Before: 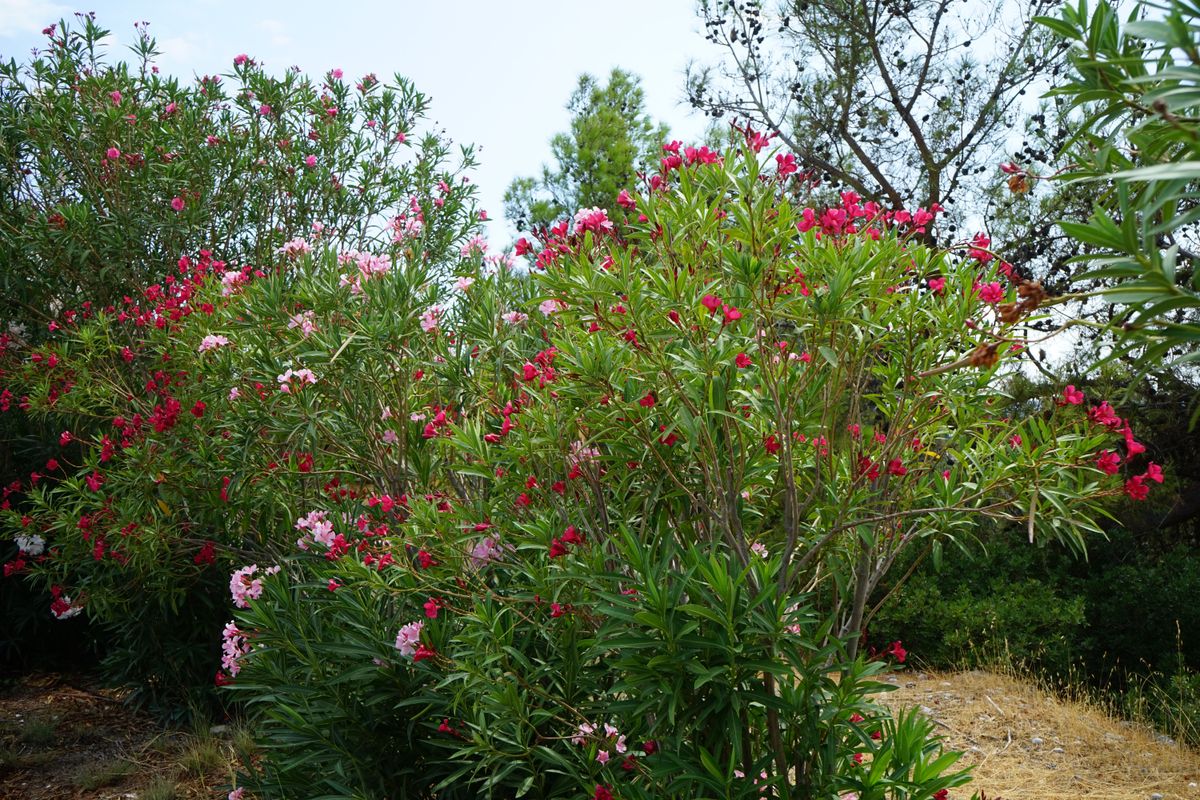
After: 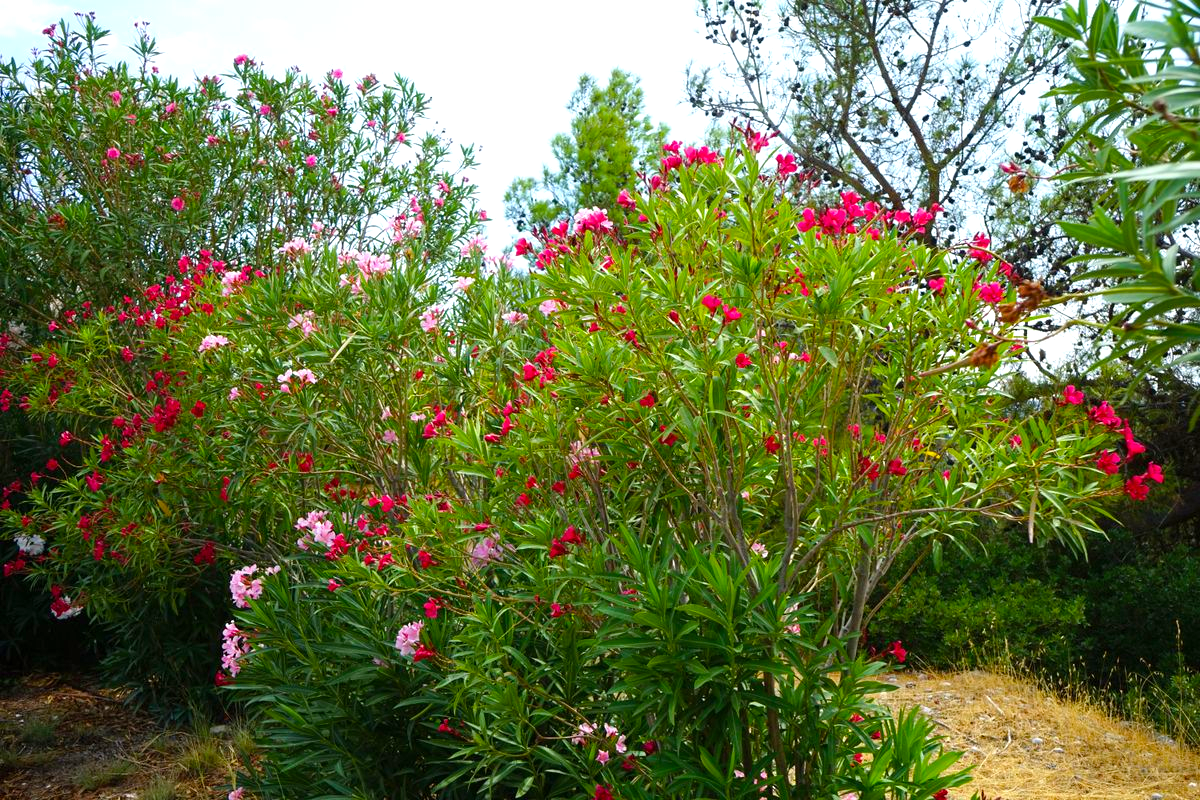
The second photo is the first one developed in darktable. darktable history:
color balance rgb: linear chroma grading › global chroma 15.484%, perceptual saturation grading › global saturation -0.352%, perceptual brilliance grading › global brilliance 10.319%, perceptual brilliance grading › shadows 15.773%, global vibrance 20.504%
